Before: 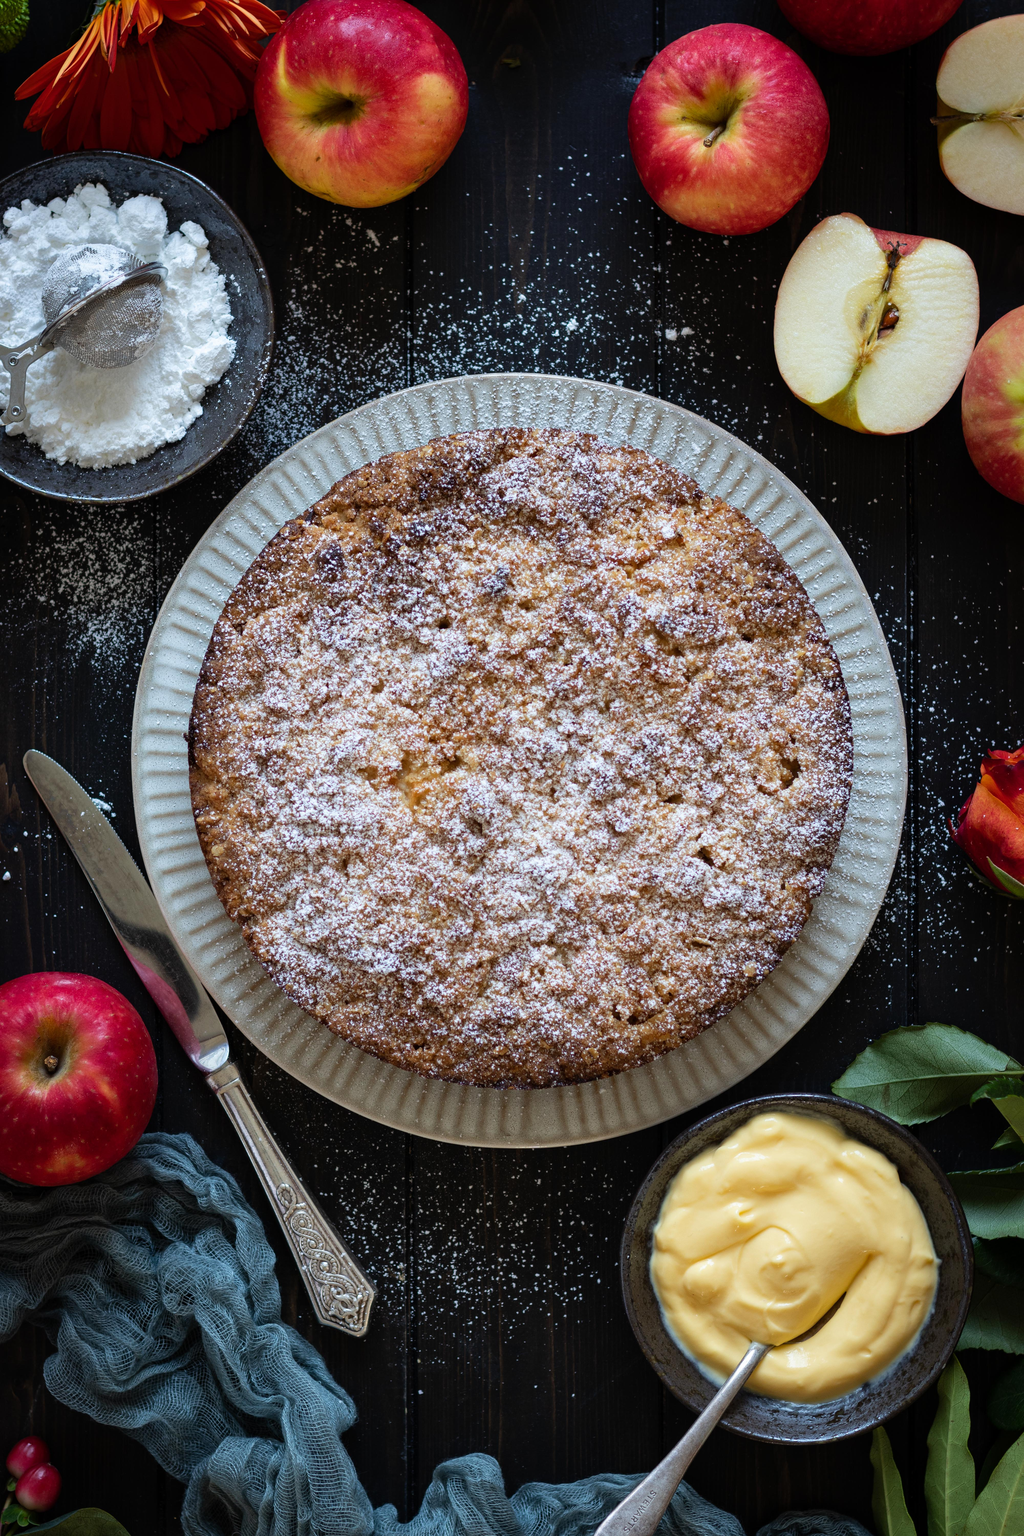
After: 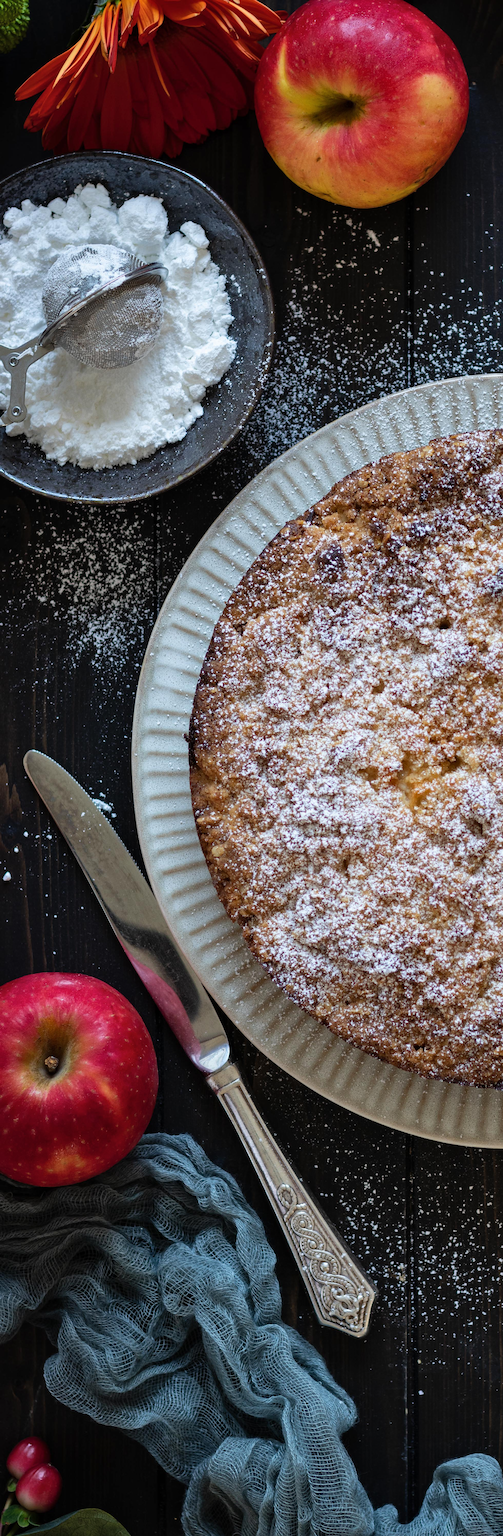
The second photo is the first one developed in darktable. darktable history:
crop and rotate: left 0%, top 0%, right 50.845%
shadows and highlights: shadows 32, highlights -32, soften with gaussian
